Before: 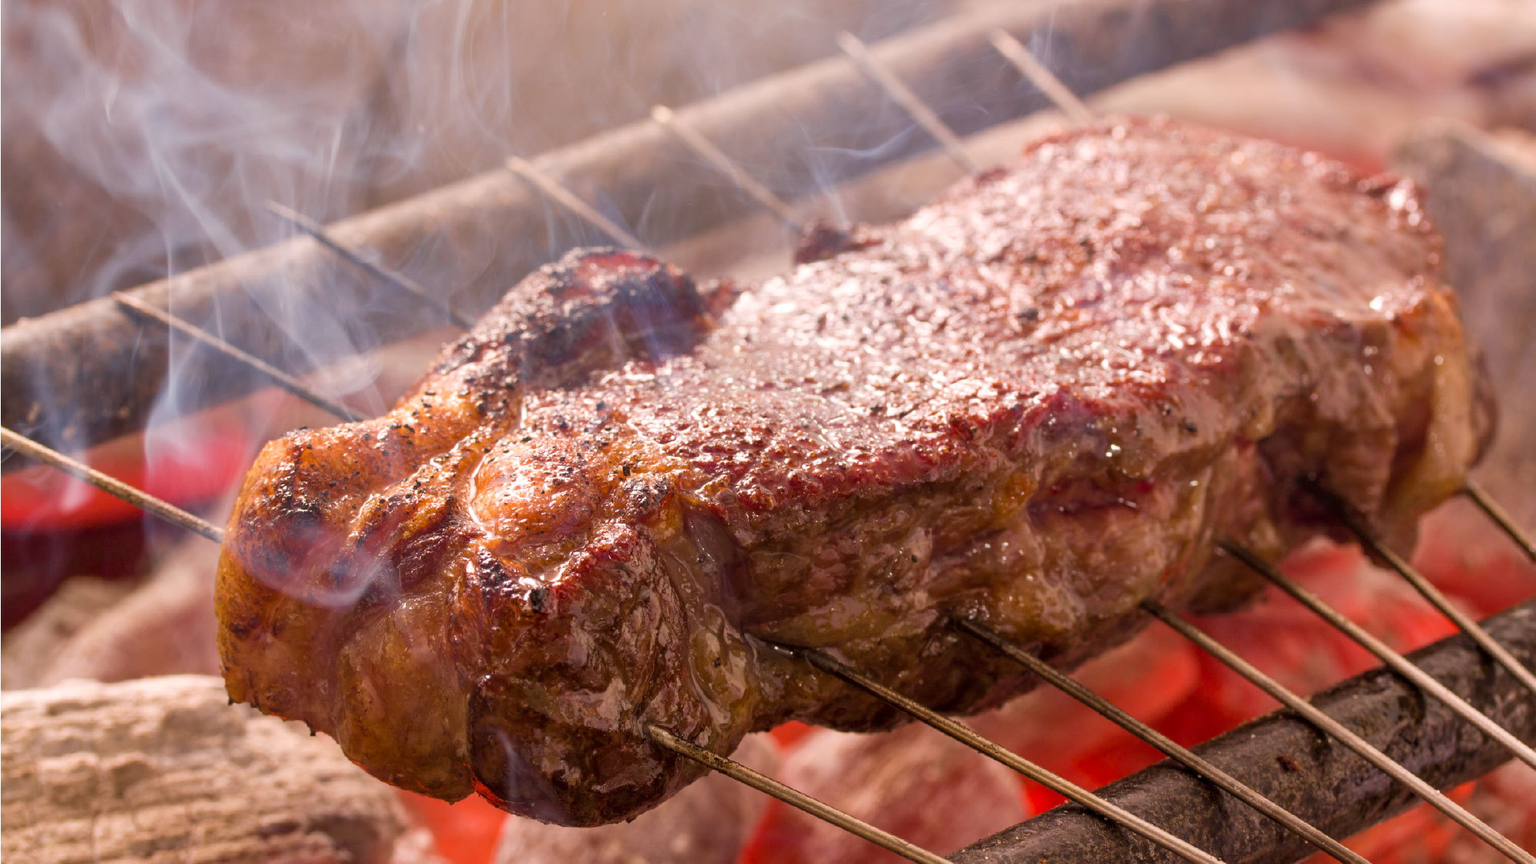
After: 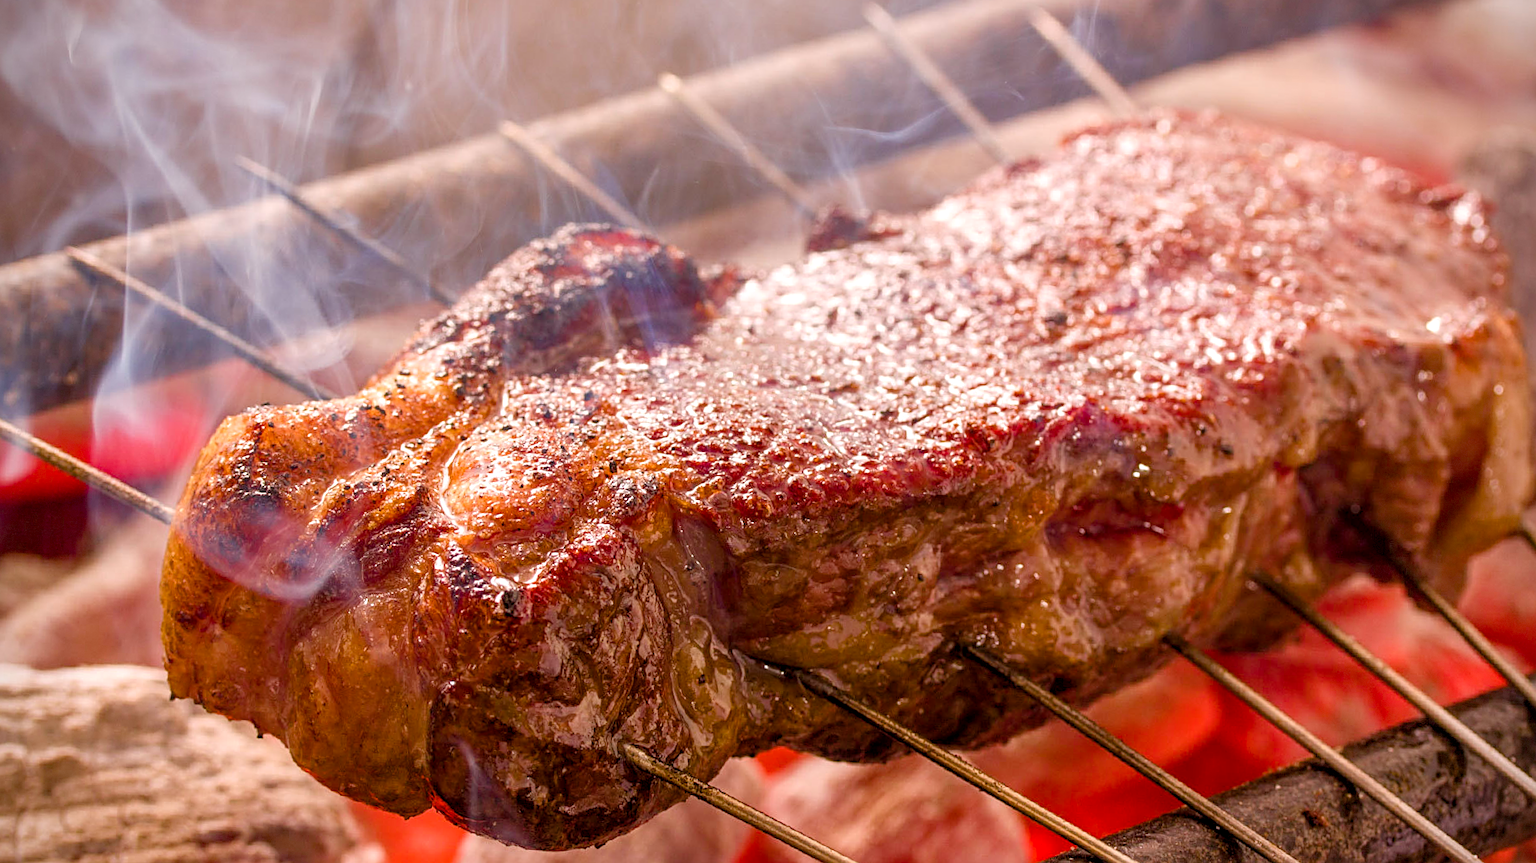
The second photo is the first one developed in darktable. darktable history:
local contrast: on, module defaults
crop and rotate: angle -2.74°
color balance rgb: perceptual saturation grading › global saturation 14.334%, perceptual saturation grading › highlights -25.672%, perceptual saturation grading › shadows 25.339%
sharpen: on, module defaults
color correction: highlights b* -0.029
contrast brightness saturation: contrast 0.03, brightness 0.065, saturation 0.127
vignetting: saturation -0.02, dithering 8-bit output, unbound false
